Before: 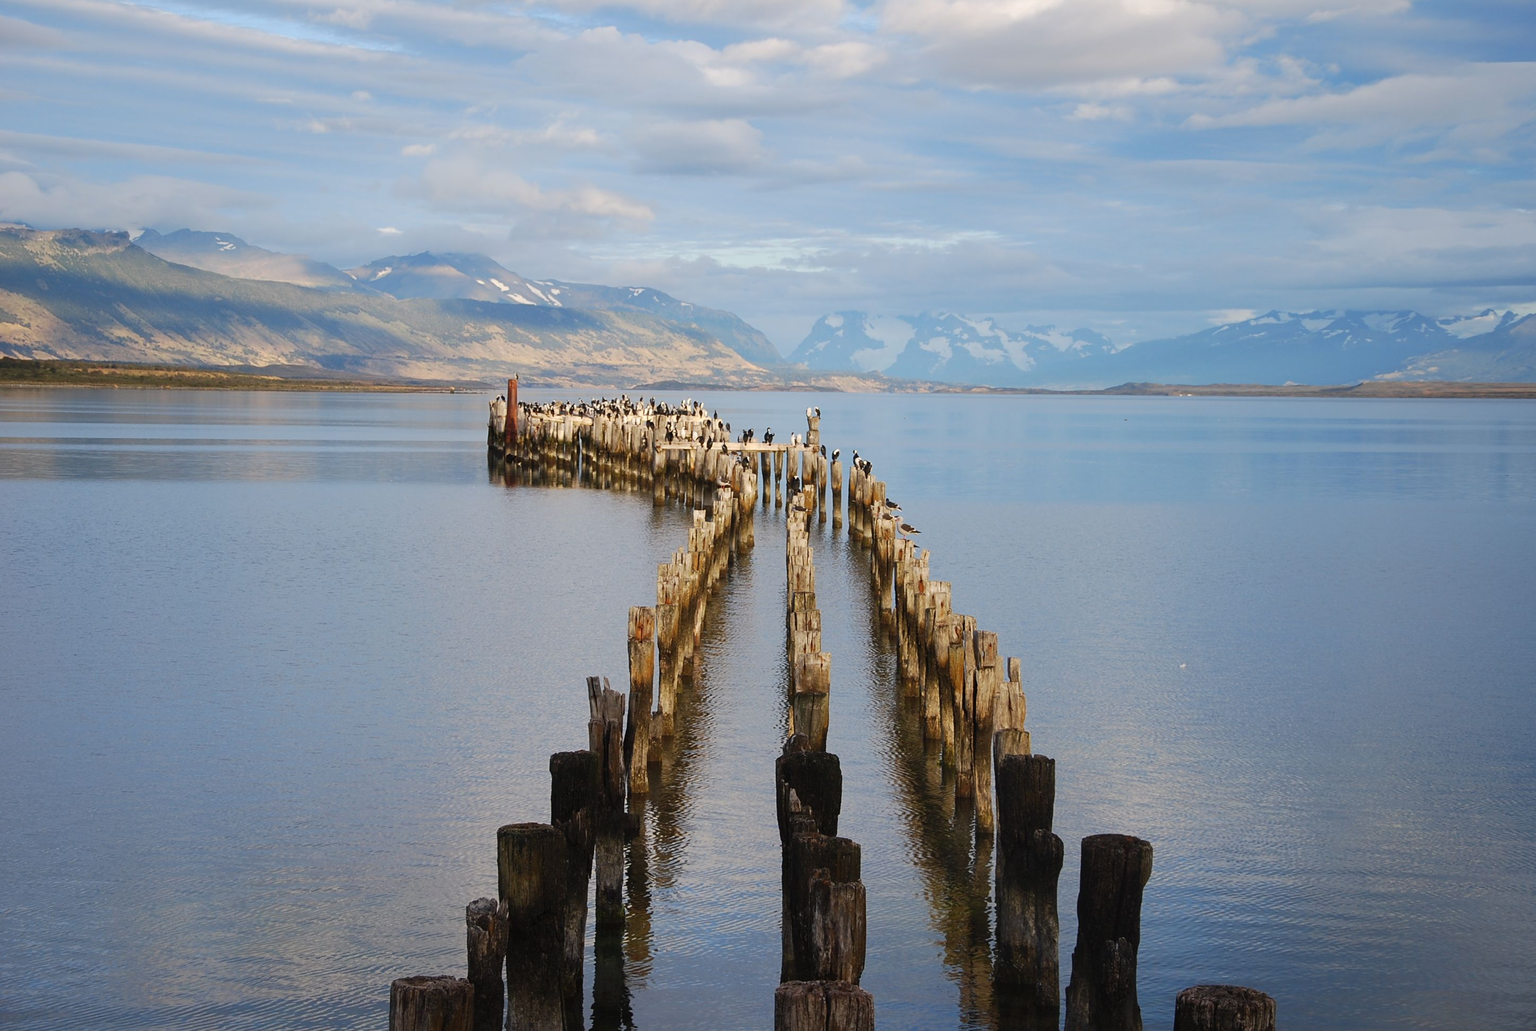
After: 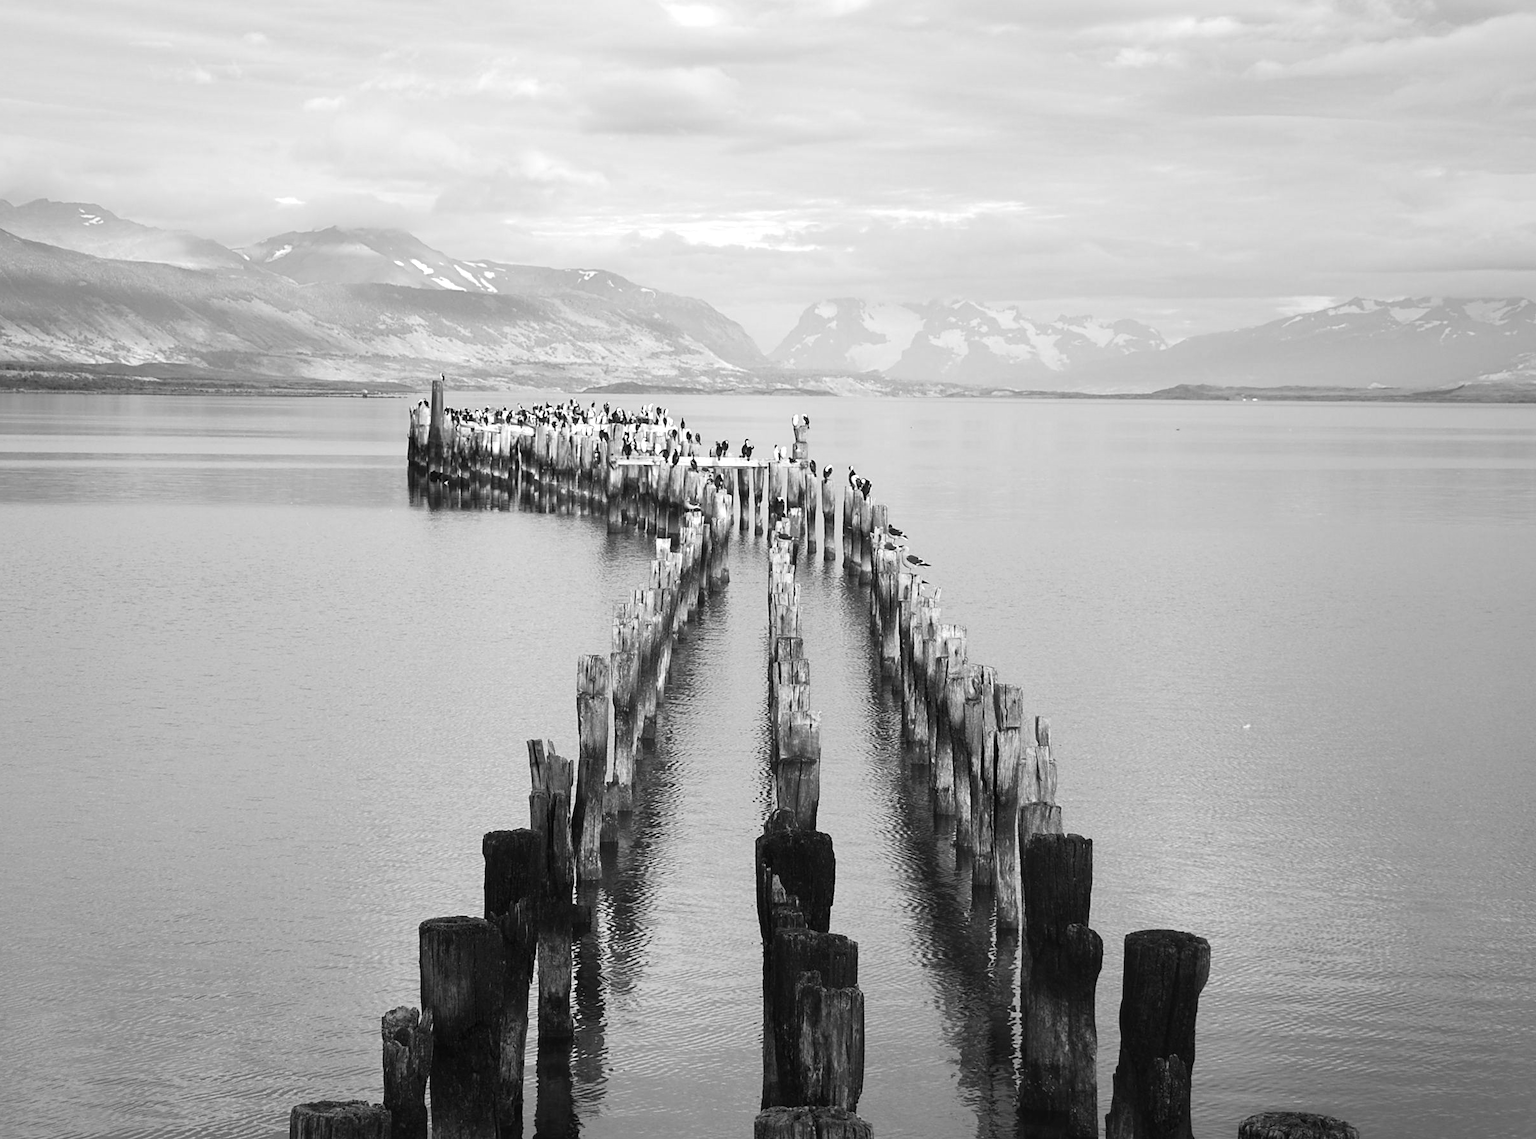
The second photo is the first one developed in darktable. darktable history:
base curve: curves: ch0 [(0, 0) (0.989, 0.992)], preserve colors none
crop: left 9.807%, top 6.259%, right 7.334%, bottom 2.177%
exposure: black level correction 0, exposure 1 EV, compensate highlight preservation false
color balance: mode lift, gamma, gain (sRGB), lift [0.97, 1, 1, 1], gamma [1.03, 1, 1, 1]
color calibration: output gray [0.267, 0.423, 0.261, 0], illuminant same as pipeline (D50), adaptation none (bypass)
monochrome: a 26.22, b 42.67, size 0.8
